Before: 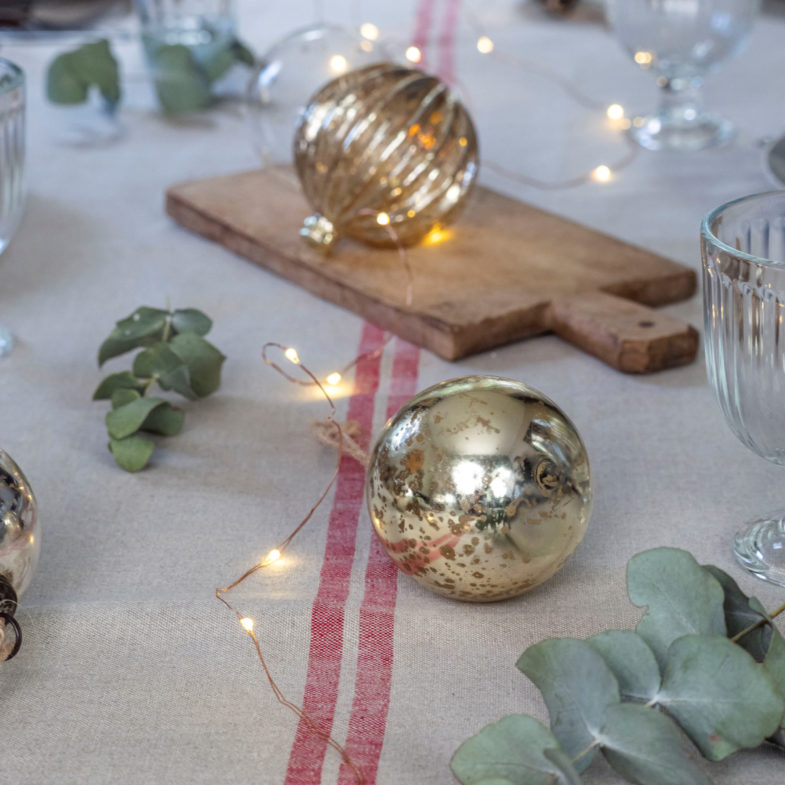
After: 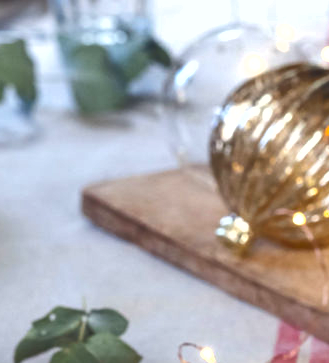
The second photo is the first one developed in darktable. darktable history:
crop and rotate: left 10.817%, top 0.062%, right 47.194%, bottom 53.626%
shadows and highlights: low approximation 0.01, soften with gaussian
exposure: black level correction 0, exposure 0.7 EV, compensate exposure bias true, compensate highlight preservation false
